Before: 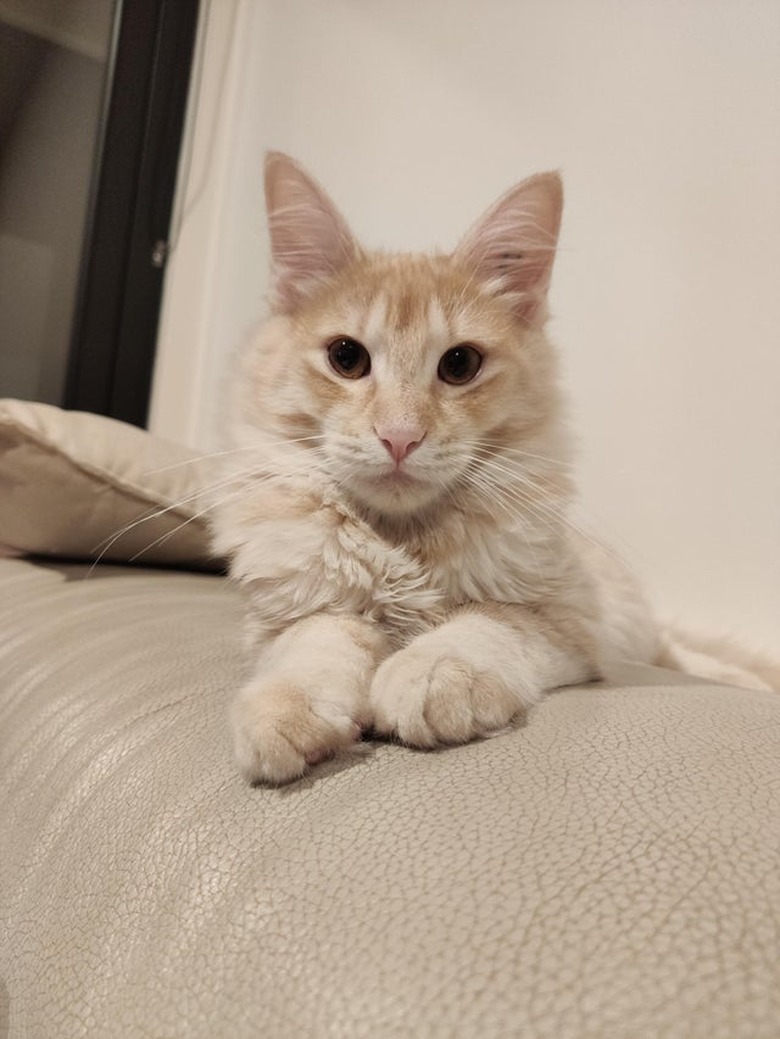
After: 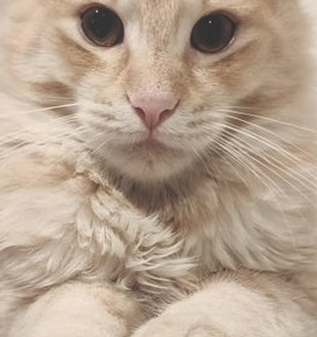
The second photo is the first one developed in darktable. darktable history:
exposure: black level correction -0.043, exposure 0.06 EV, compensate exposure bias true, compensate highlight preservation false
local contrast: detail 130%
crop: left 31.751%, top 31.986%, right 27.484%, bottom 35.495%
